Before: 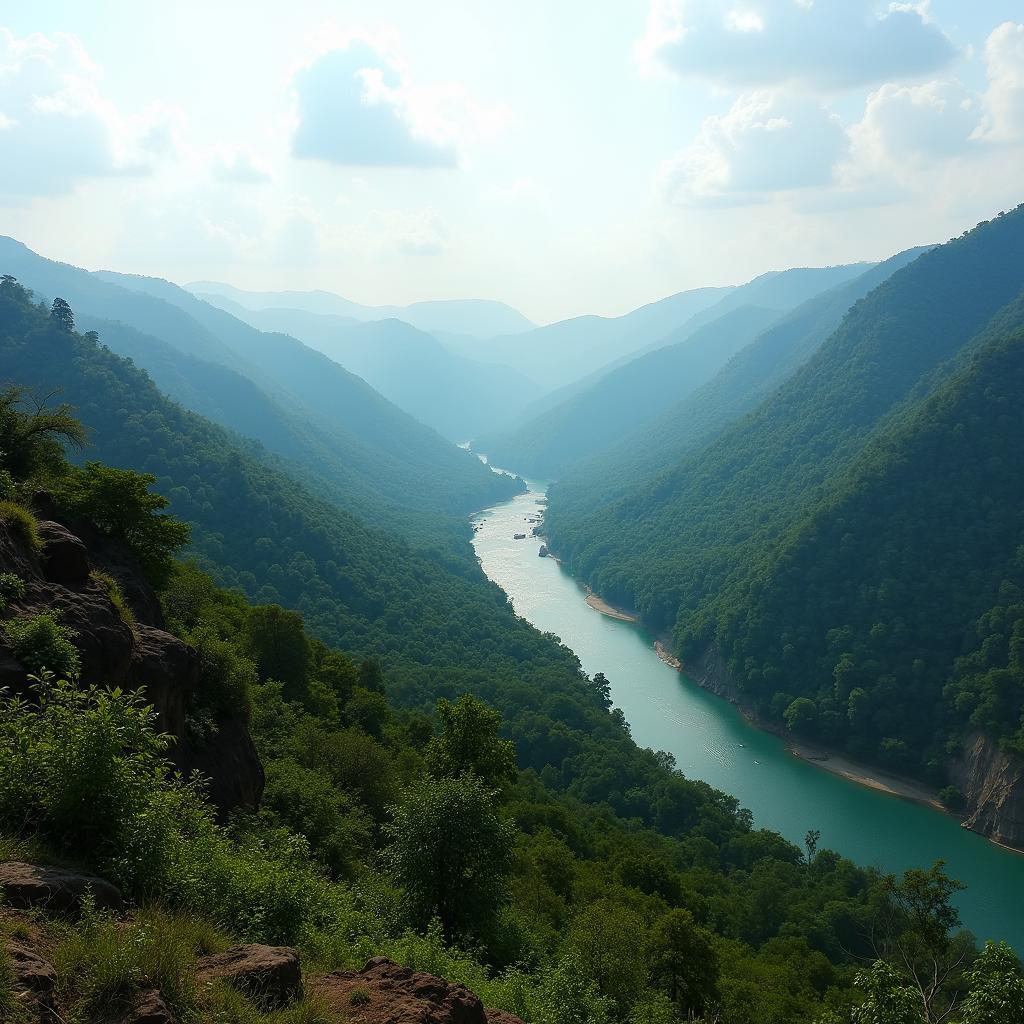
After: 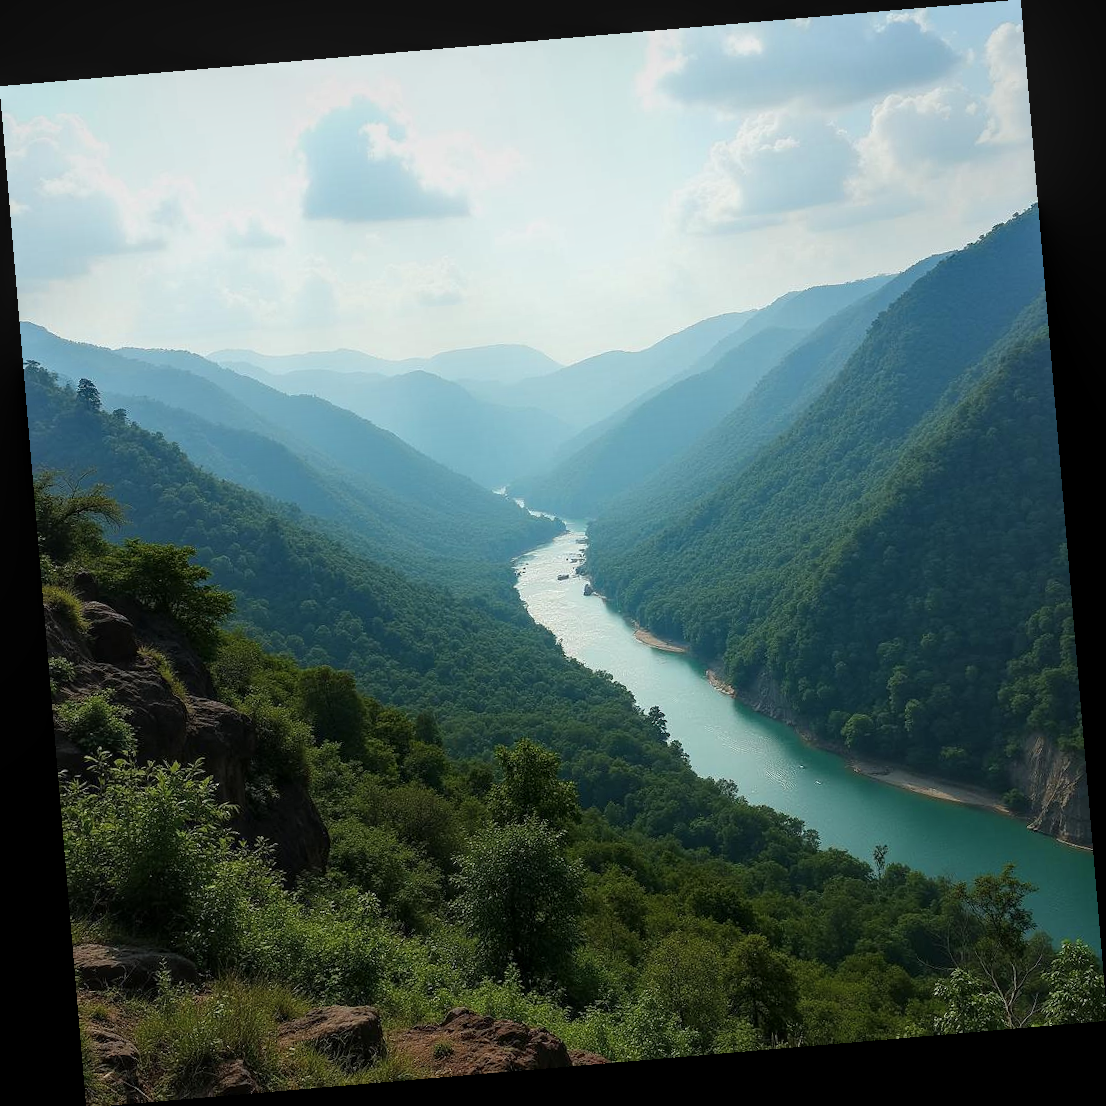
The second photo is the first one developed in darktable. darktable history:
local contrast: detail 130%
rotate and perspective: rotation -4.86°, automatic cropping off
